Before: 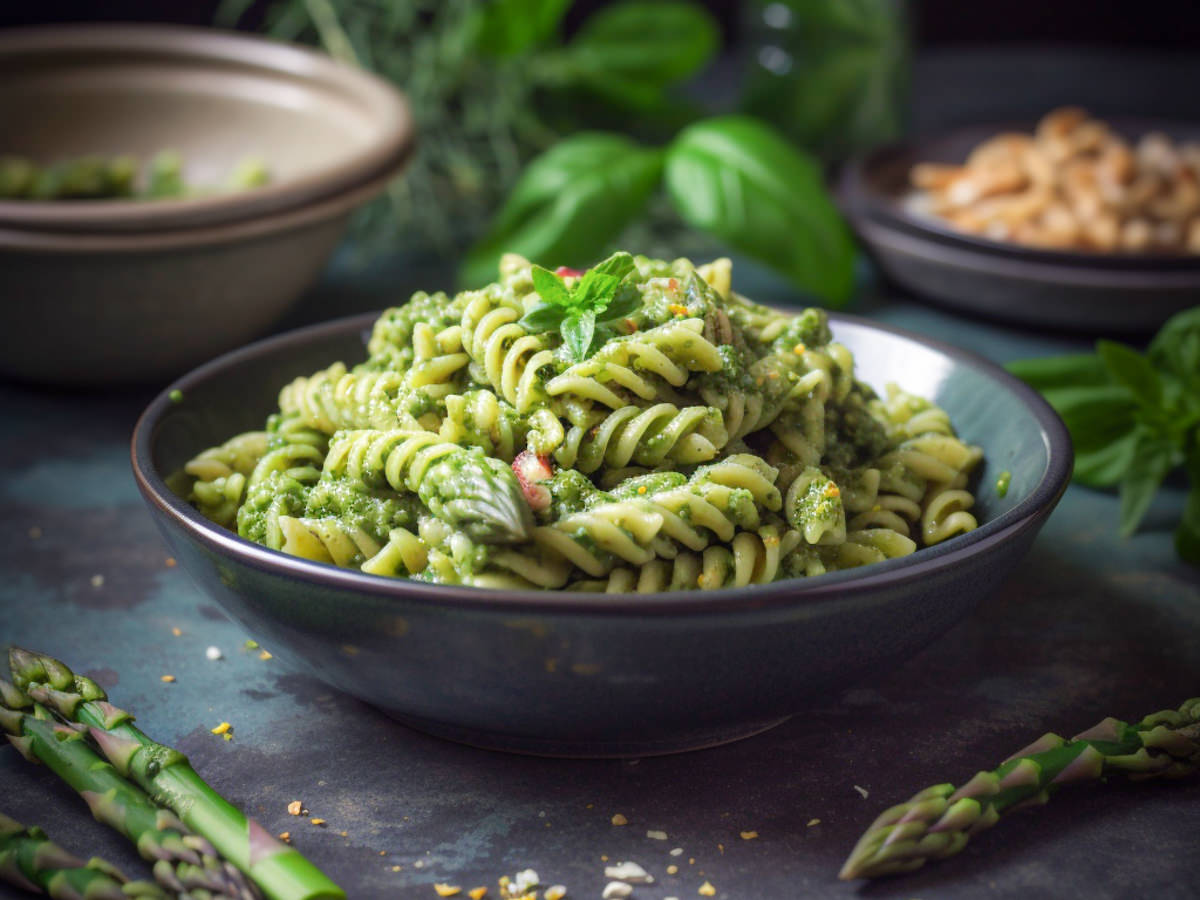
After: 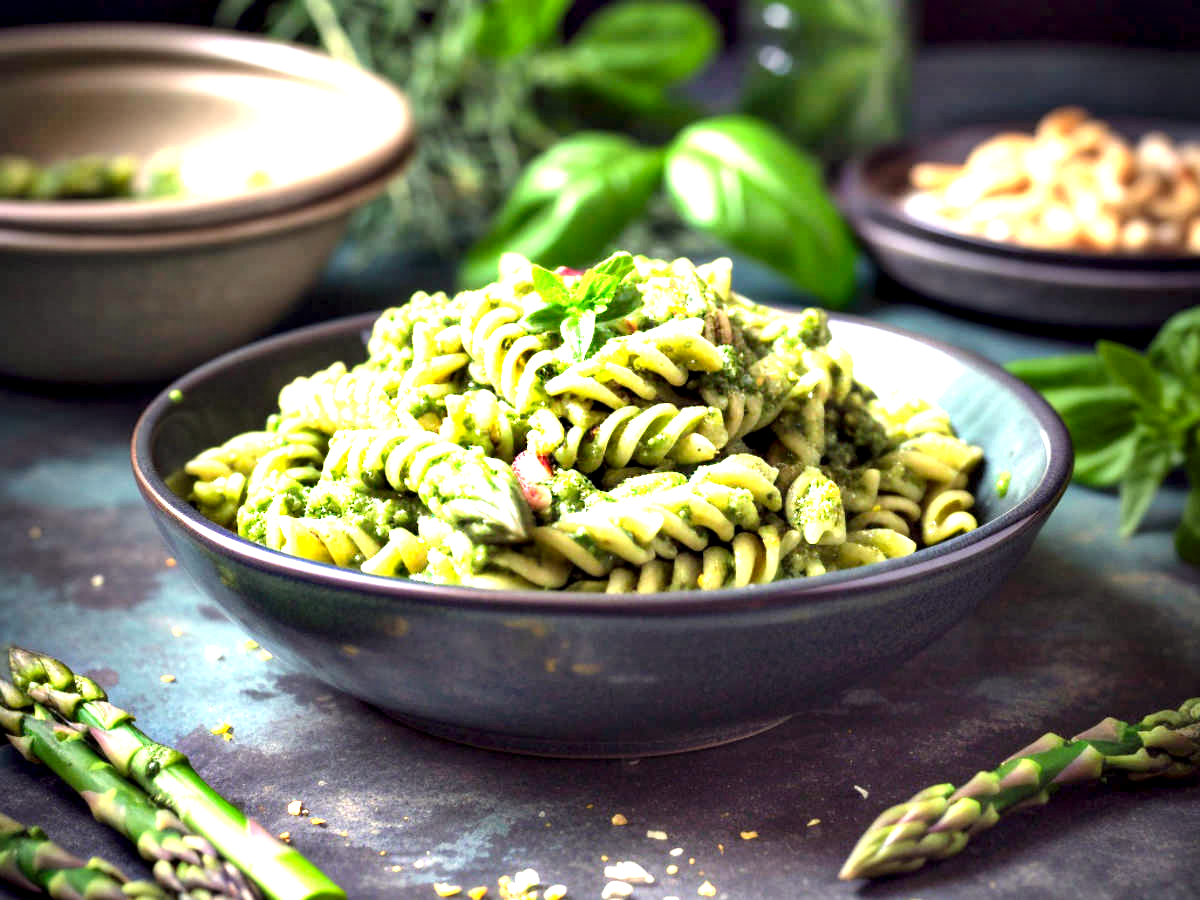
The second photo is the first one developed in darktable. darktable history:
contrast equalizer: octaves 7, y [[0.6 ×6], [0.55 ×6], [0 ×6], [0 ×6], [0 ×6]]
exposure: black level correction 0, exposure 1.45 EV, compensate exposure bias true, compensate highlight preservation false
color calibration: x 0.334, y 0.349, temperature 5426 K
